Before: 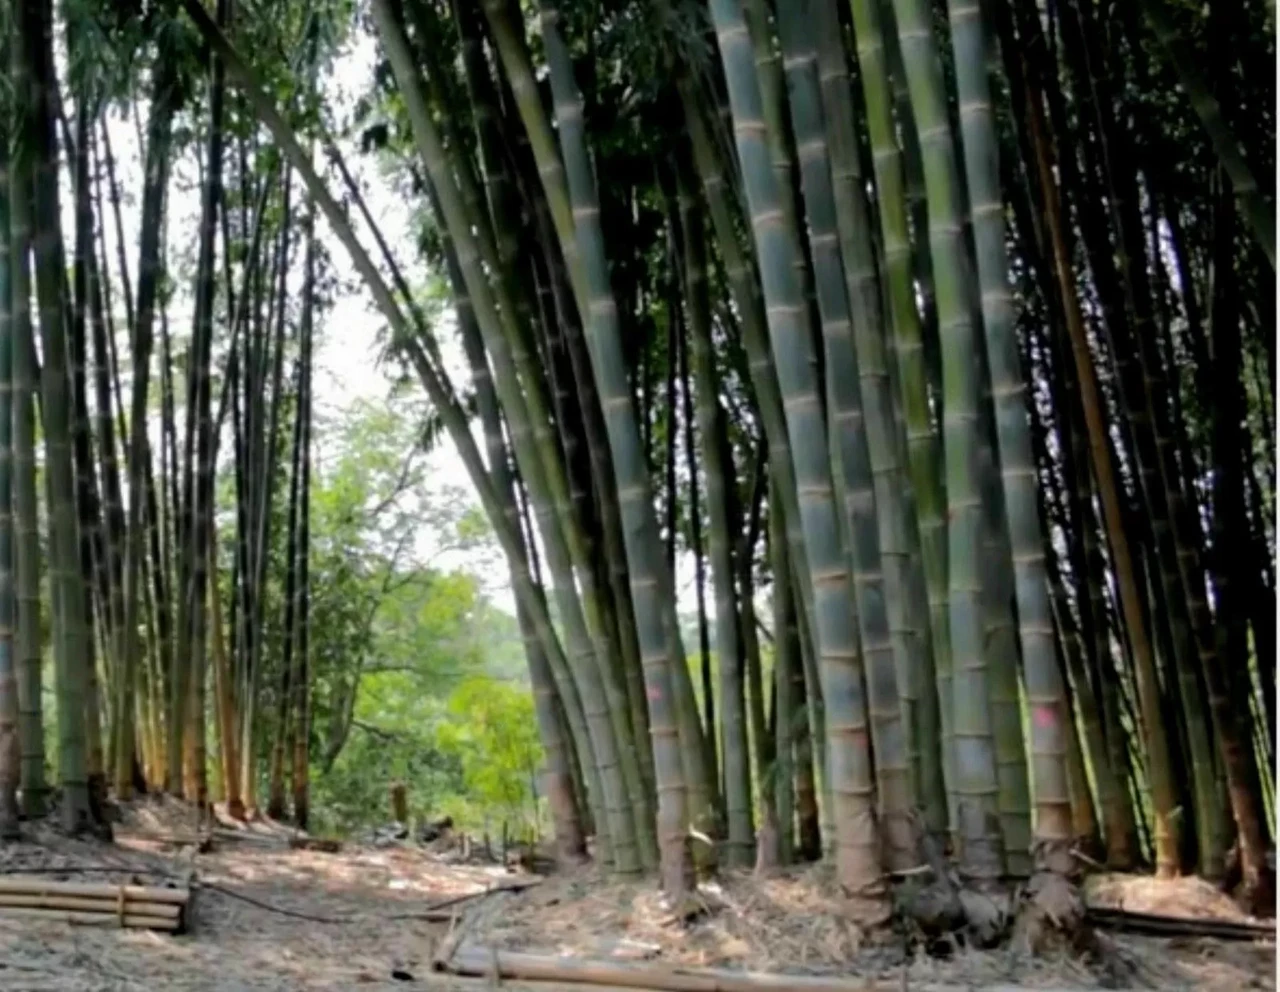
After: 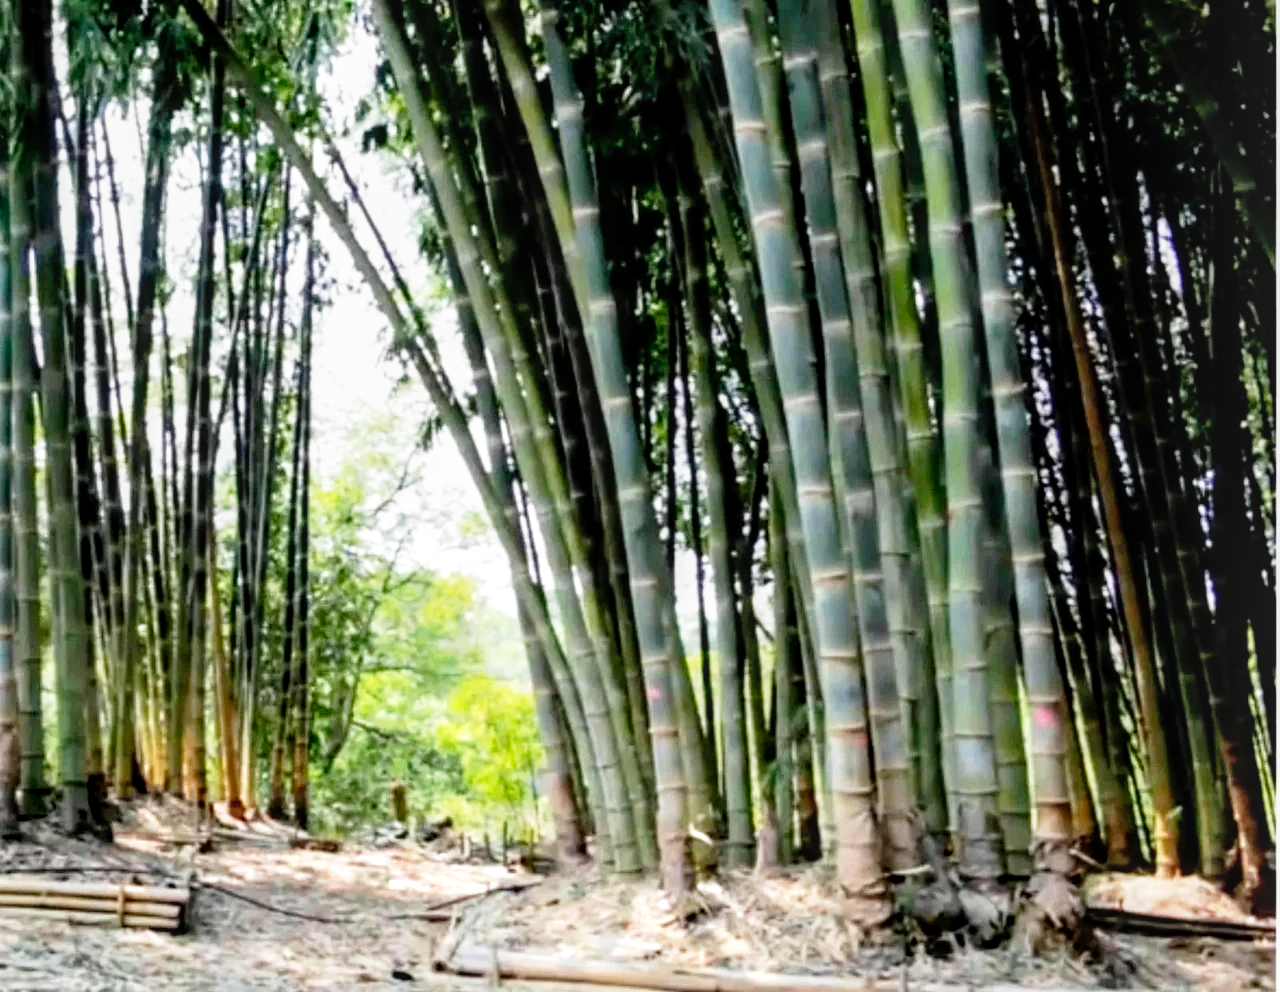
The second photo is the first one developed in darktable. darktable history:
local contrast: on, module defaults
base curve: curves: ch0 [(0, 0) (0.012, 0.01) (0.073, 0.168) (0.31, 0.711) (0.645, 0.957) (1, 1)], preserve colors none
